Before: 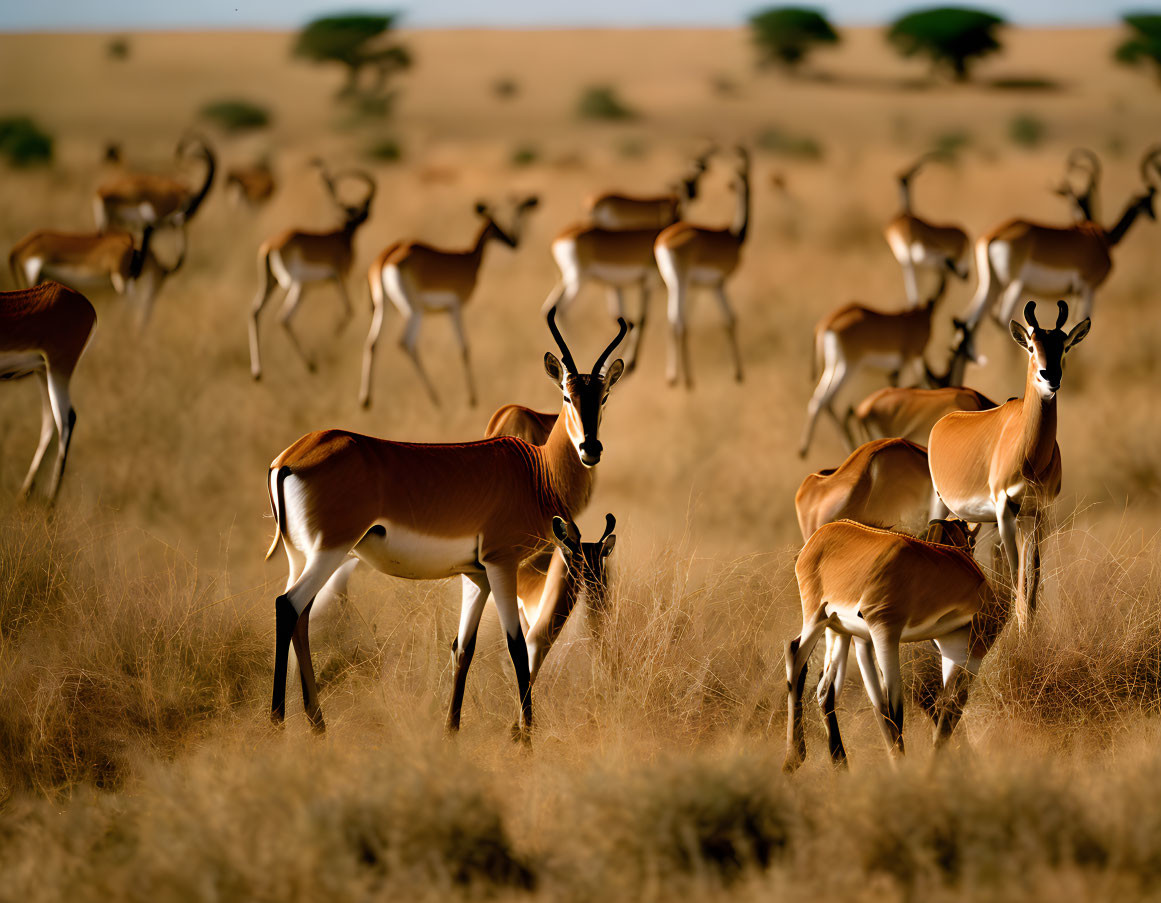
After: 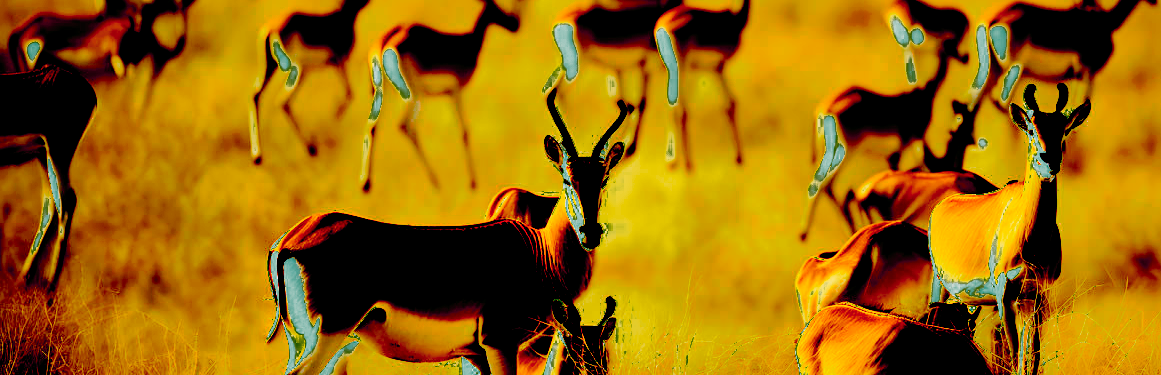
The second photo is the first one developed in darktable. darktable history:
crop and rotate: top 24.141%, bottom 34.271%
base curve: curves: ch0 [(0, 0) (0.012, 0.01) (0.073, 0.168) (0.31, 0.711) (0.645, 0.957) (1, 1)], preserve colors none
tone curve: curves: ch0 [(0, 0) (0.055, 0.057) (0.258, 0.307) (0.434, 0.543) (0.517, 0.657) (0.745, 0.874) (1, 1)]; ch1 [(0, 0) (0.346, 0.307) (0.418, 0.383) (0.46, 0.439) (0.482, 0.493) (0.502, 0.497) (0.517, 0.506) (0.55, 0.561) (0.588, 0.61) (0.646, 0.688) (1, 1)]; ch2 [(0, 0) (0.346, 0.34) (0.431, 0.45) (0.485, 0.499) (0.5, 0.503) (0.527, 0.508) (0.545, 0.562) (0.679, 0.706) (1, 1)], color space Lab, independent channels
exposure: black level correction 0.056, compensate highlight preservation false
color balance rgb: highlights gain › luminance -32.926%, highlights gain › chroma 5.791%, highlights gain › hue 217.12°, perceptual saturation grading › global saturation 20%, perceptual saturation grading › highlights -14.25%, perceptual saturation grading › shadows 49.767%, saturation formula JzAzBz (2021)
color zones: curves: ch0 [(0.25, 0.5) (0.347, 0.092) (0.75, 0.5)]; ch1 [(0.25, 0.5) (0.33, 0.51) (0.75, 0.5)], mix 32.38%
shadows and highlights: shadows 39.3, highlights -60
